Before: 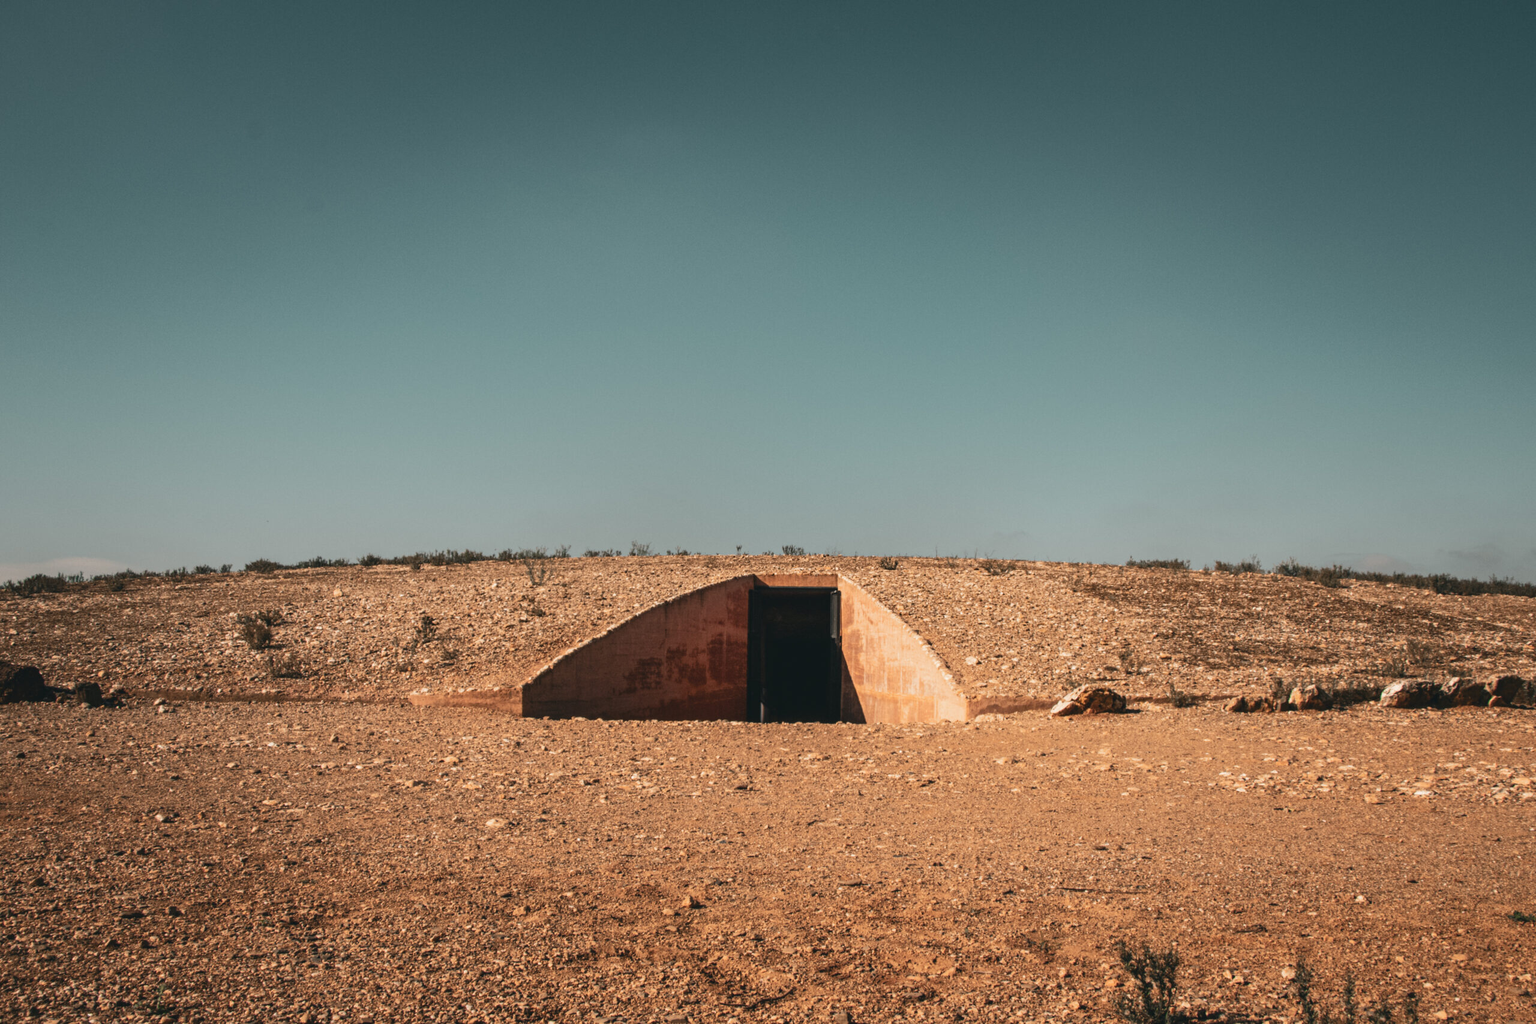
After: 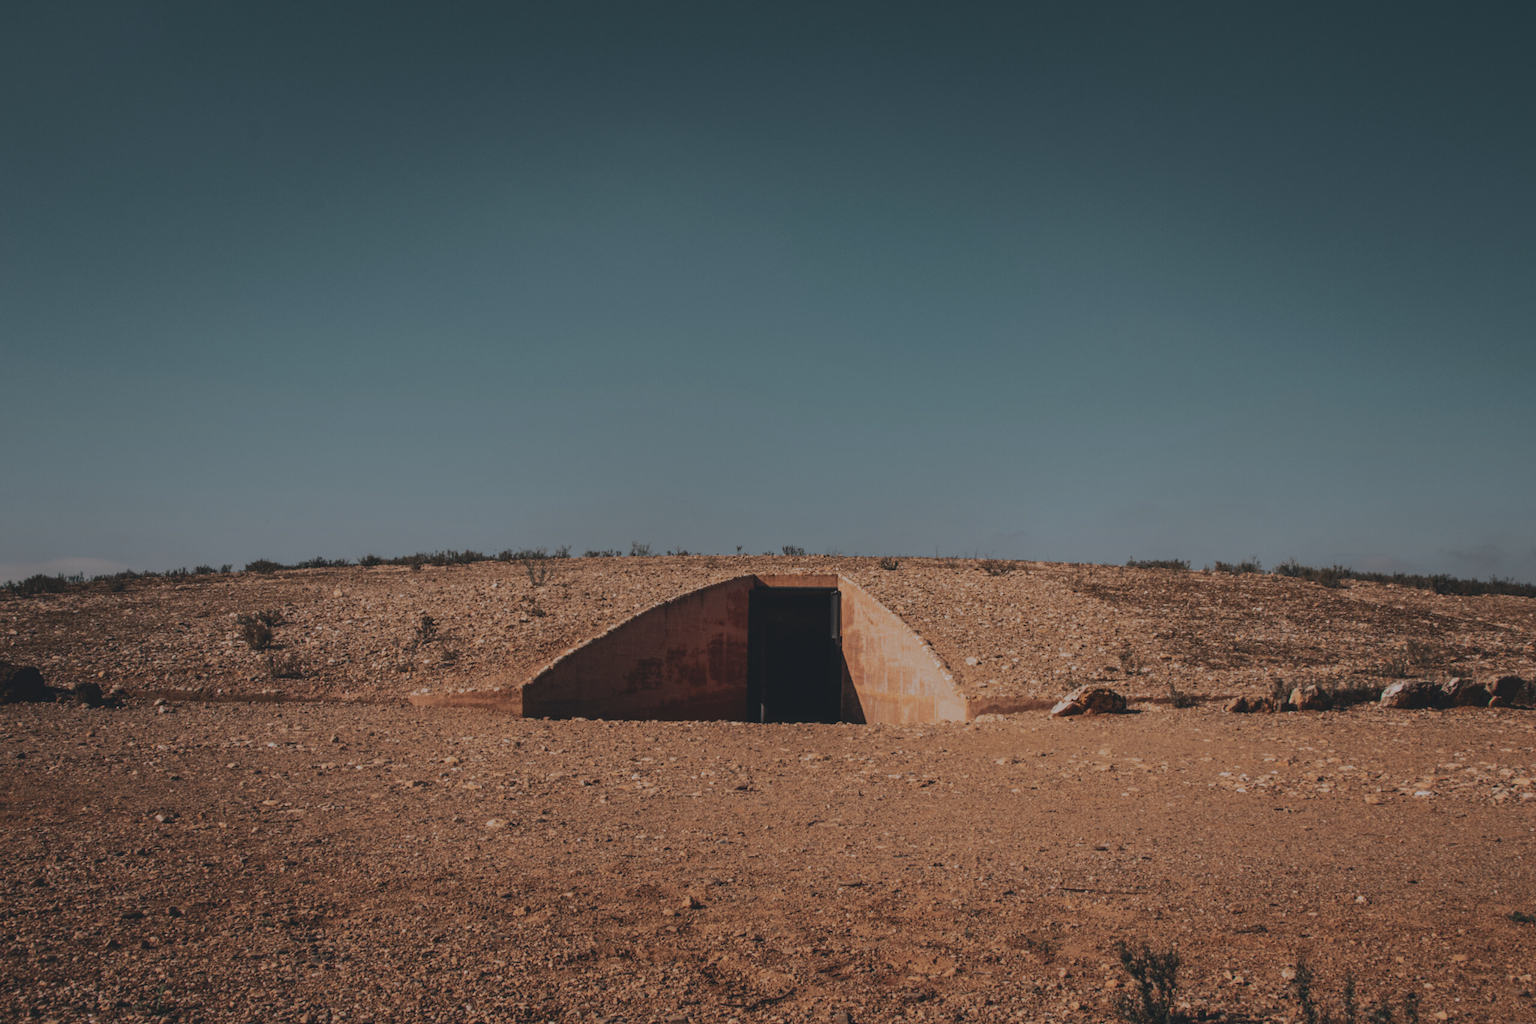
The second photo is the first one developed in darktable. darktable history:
exposure: black level correction -0.017, exposure -1.04 EV, compensate highlight preservation false
color calibration: illuminant as shot in camera, x 0.358, y 0.373, temperature 4628.91 K, saturation algorithm version 1 (2020)
contrast equalizer: y [[0.5, 0.502, 0.506, 0.511, 0.52, 0.537], [0.5 ×6], [0.505, 0.509, 0.518, 0.534, 0.553, 0.561], [0 ×6], [0 ×6]], mix -0.296
